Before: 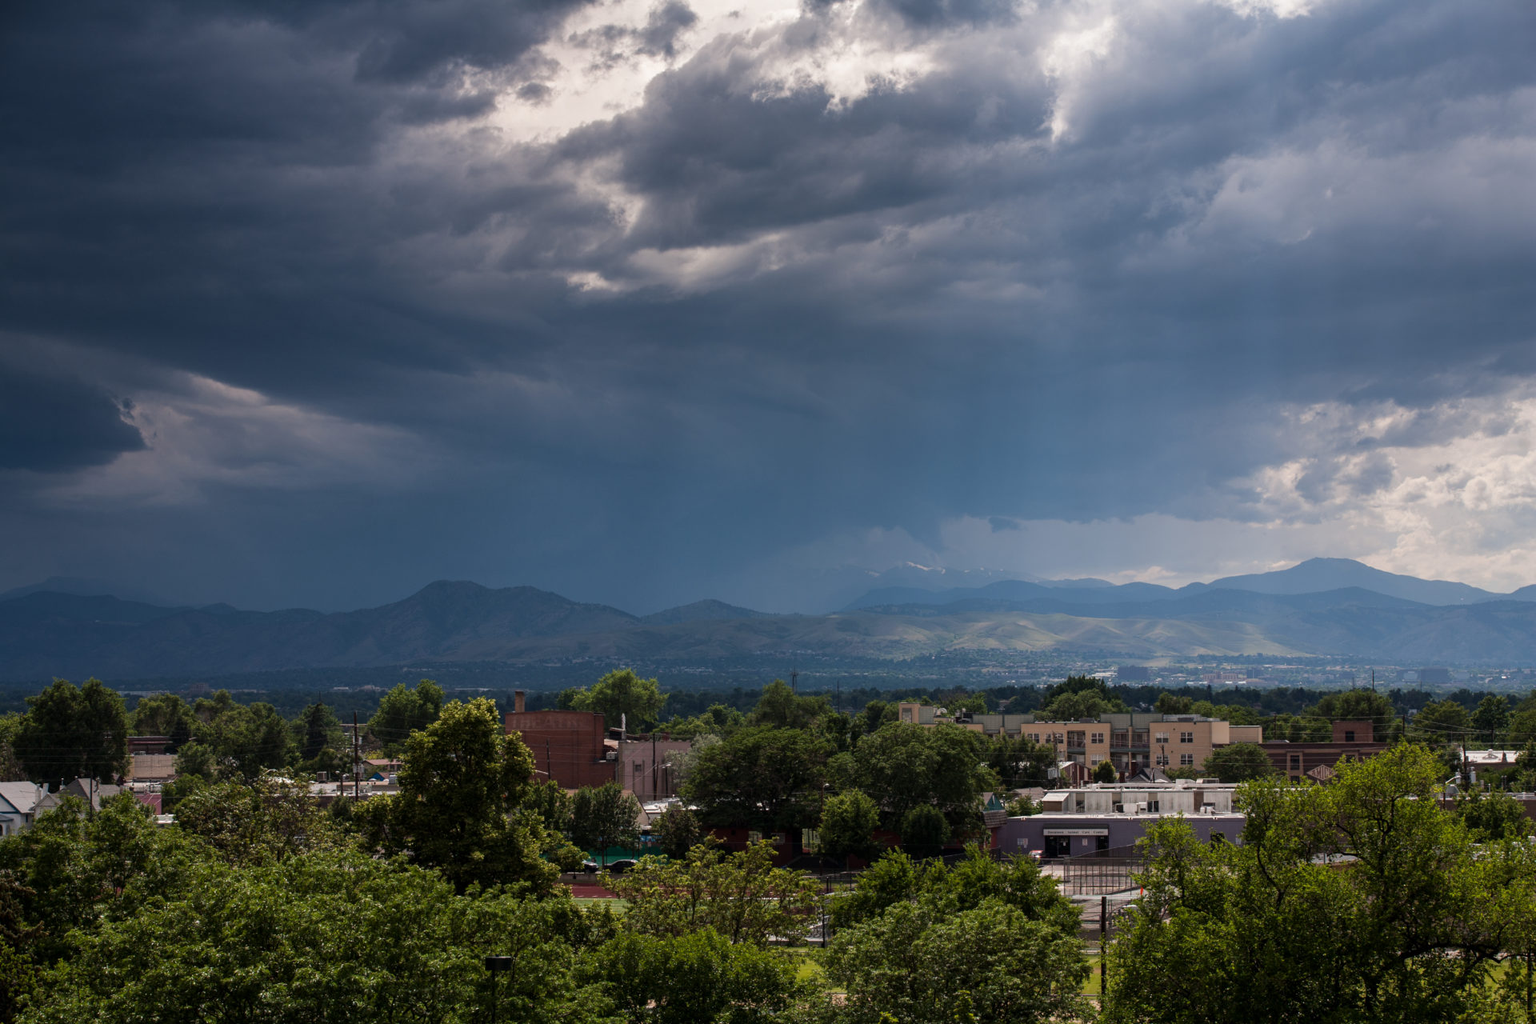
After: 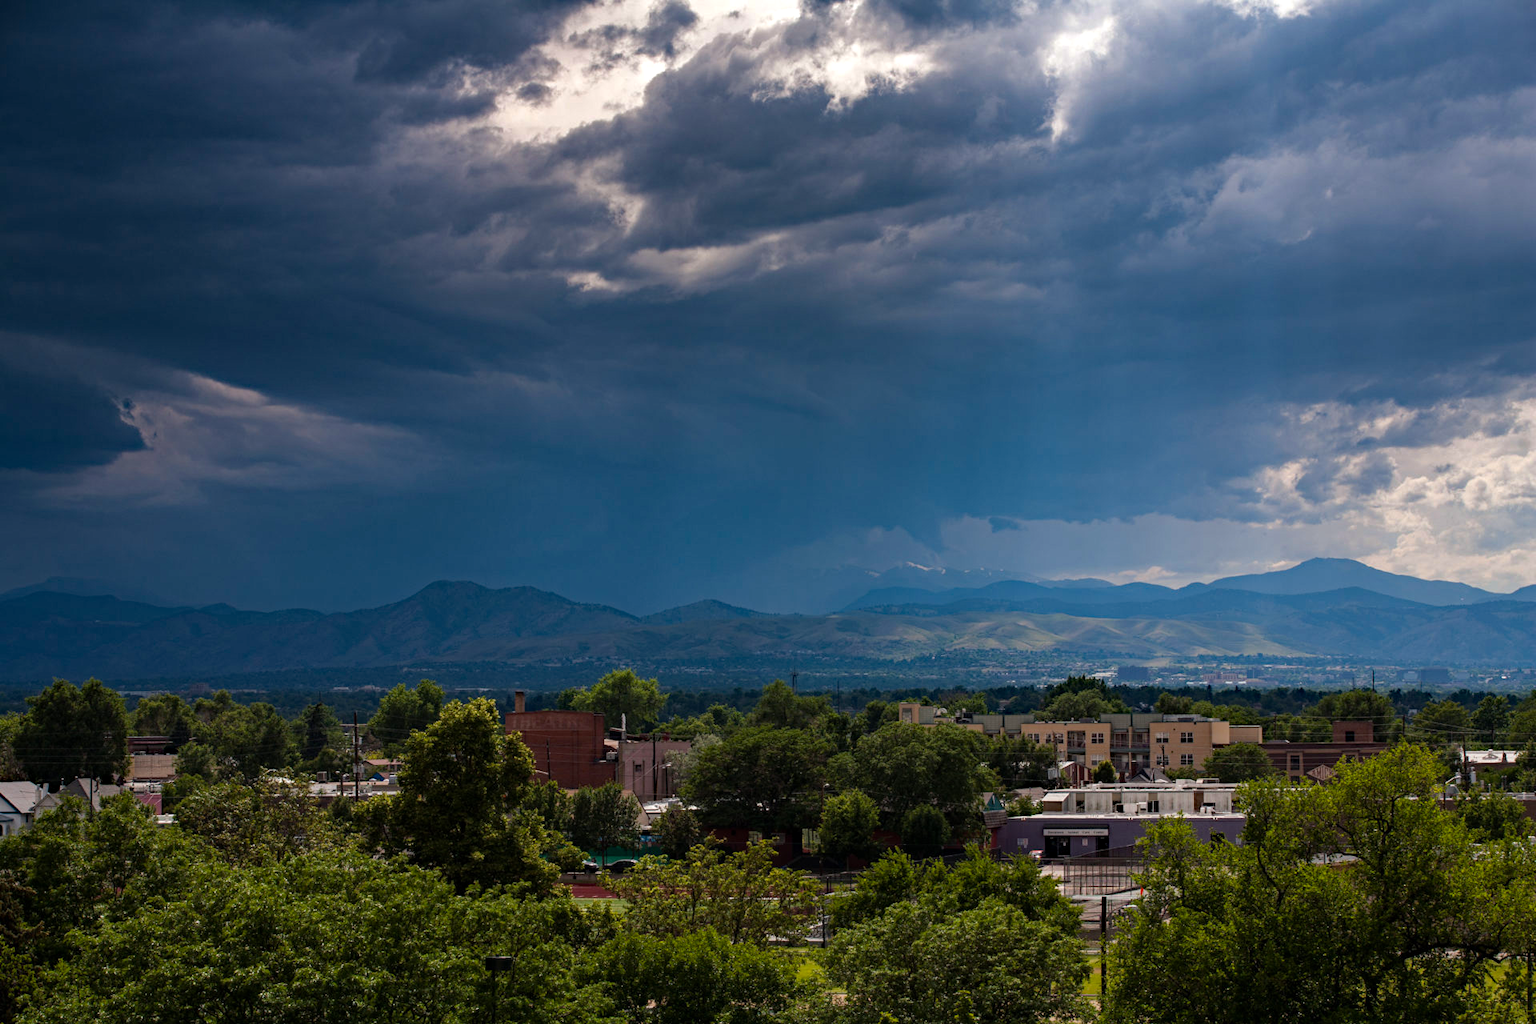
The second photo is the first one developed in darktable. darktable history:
color balance rgb: perceptual saturation grading › global saturation 10%, global vibrance 10%
haze removal: strength 0.4, distance 0.22, compatibility mode true, adaptive false
